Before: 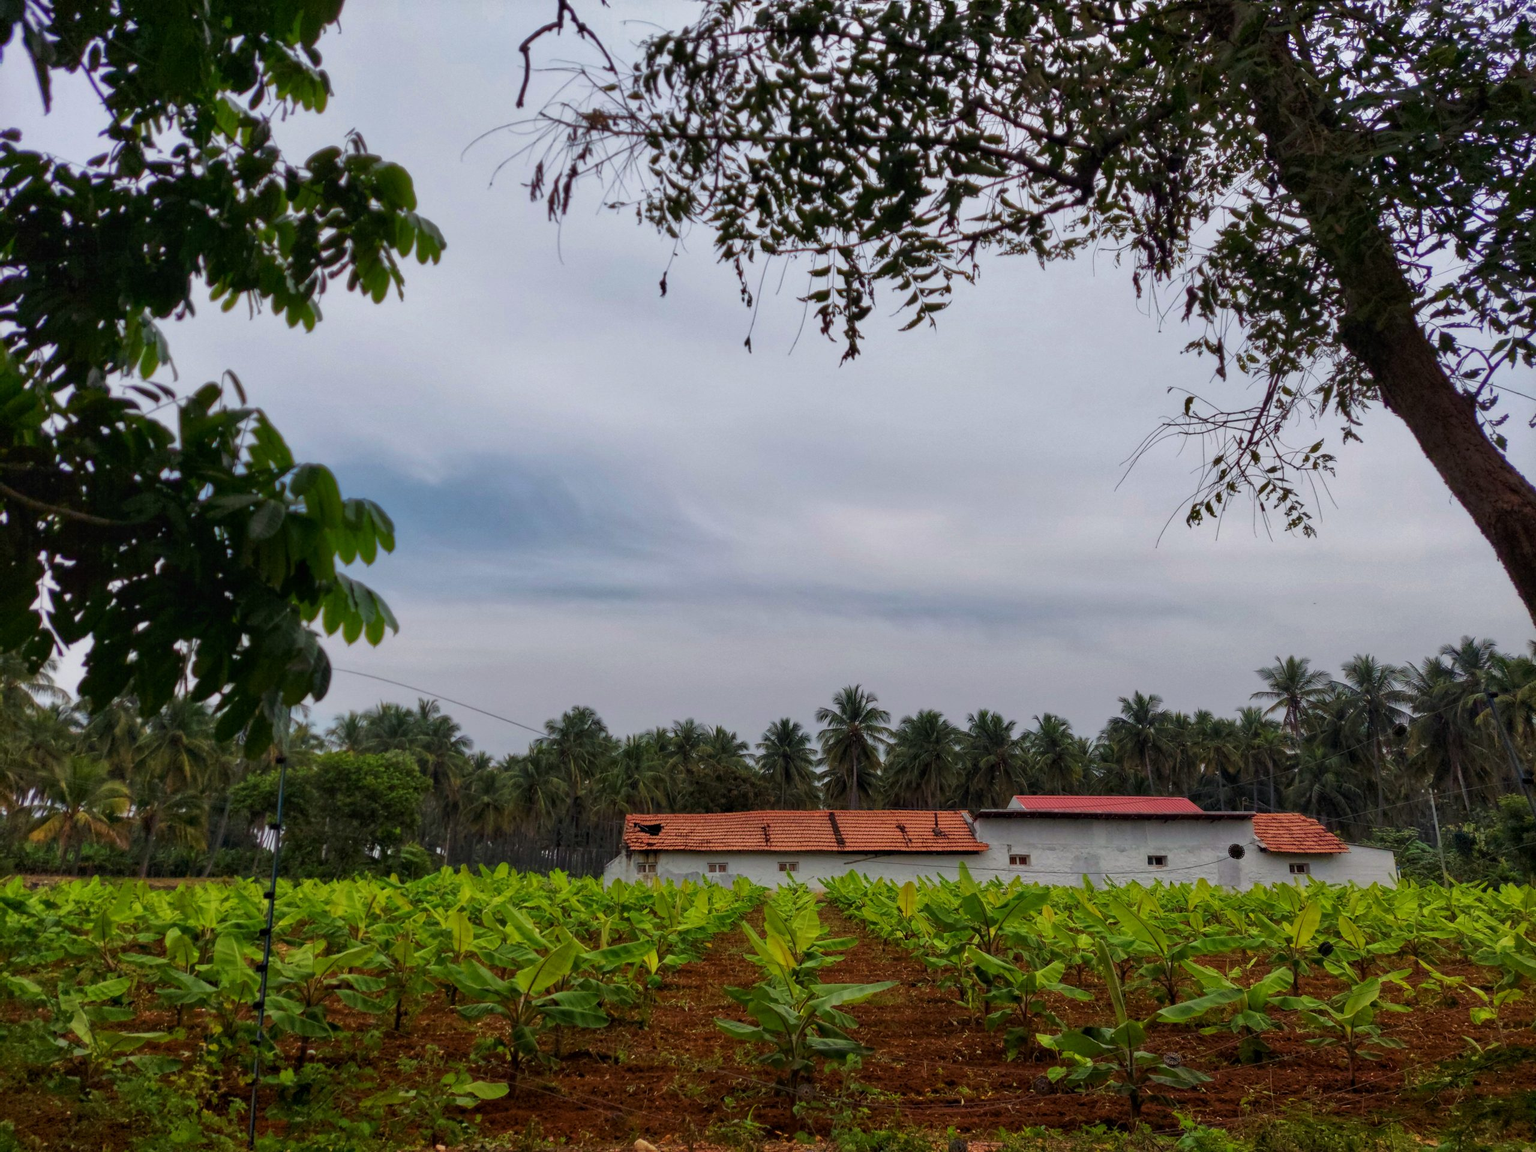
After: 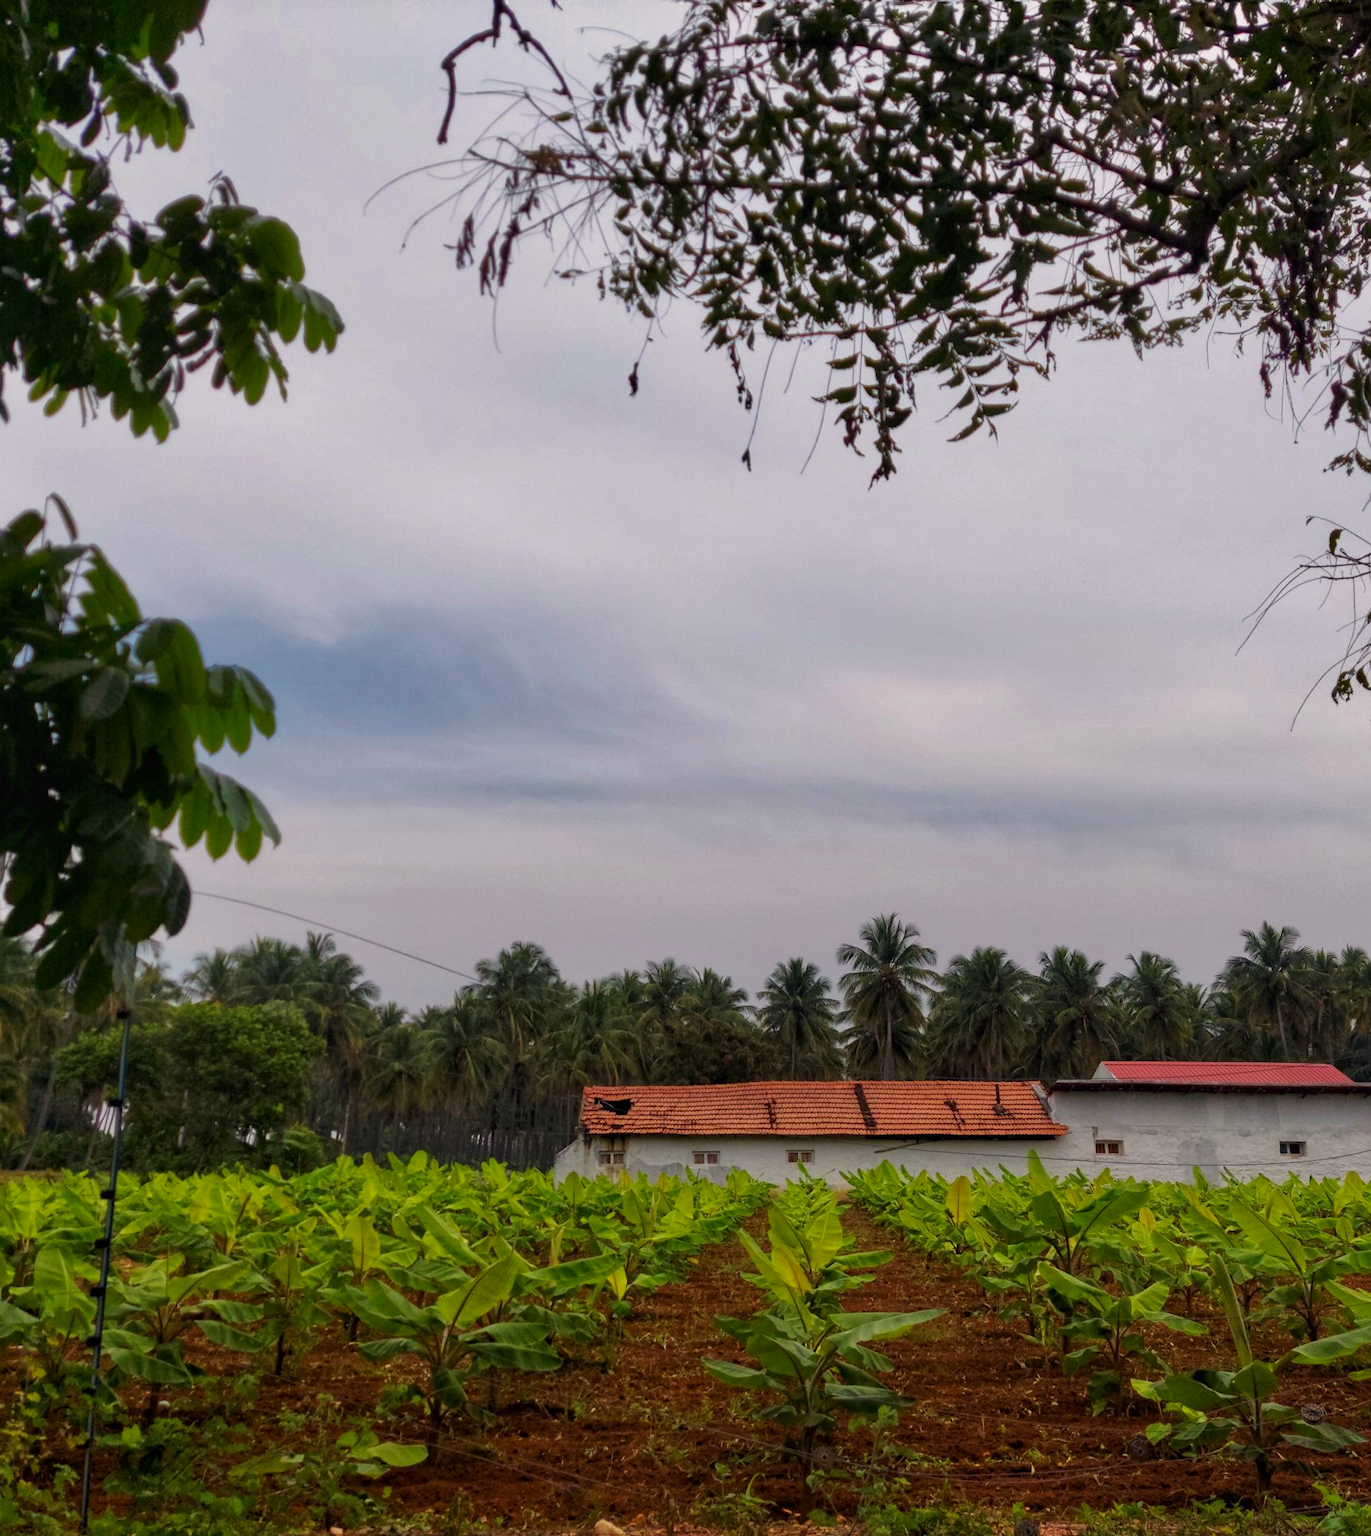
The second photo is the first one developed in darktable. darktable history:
crop and rotate: left 12.281%, right 20.793%
exposure: compensate highlight preservation false
color correction: highlights a* 3.82, highlights b* 5.09
